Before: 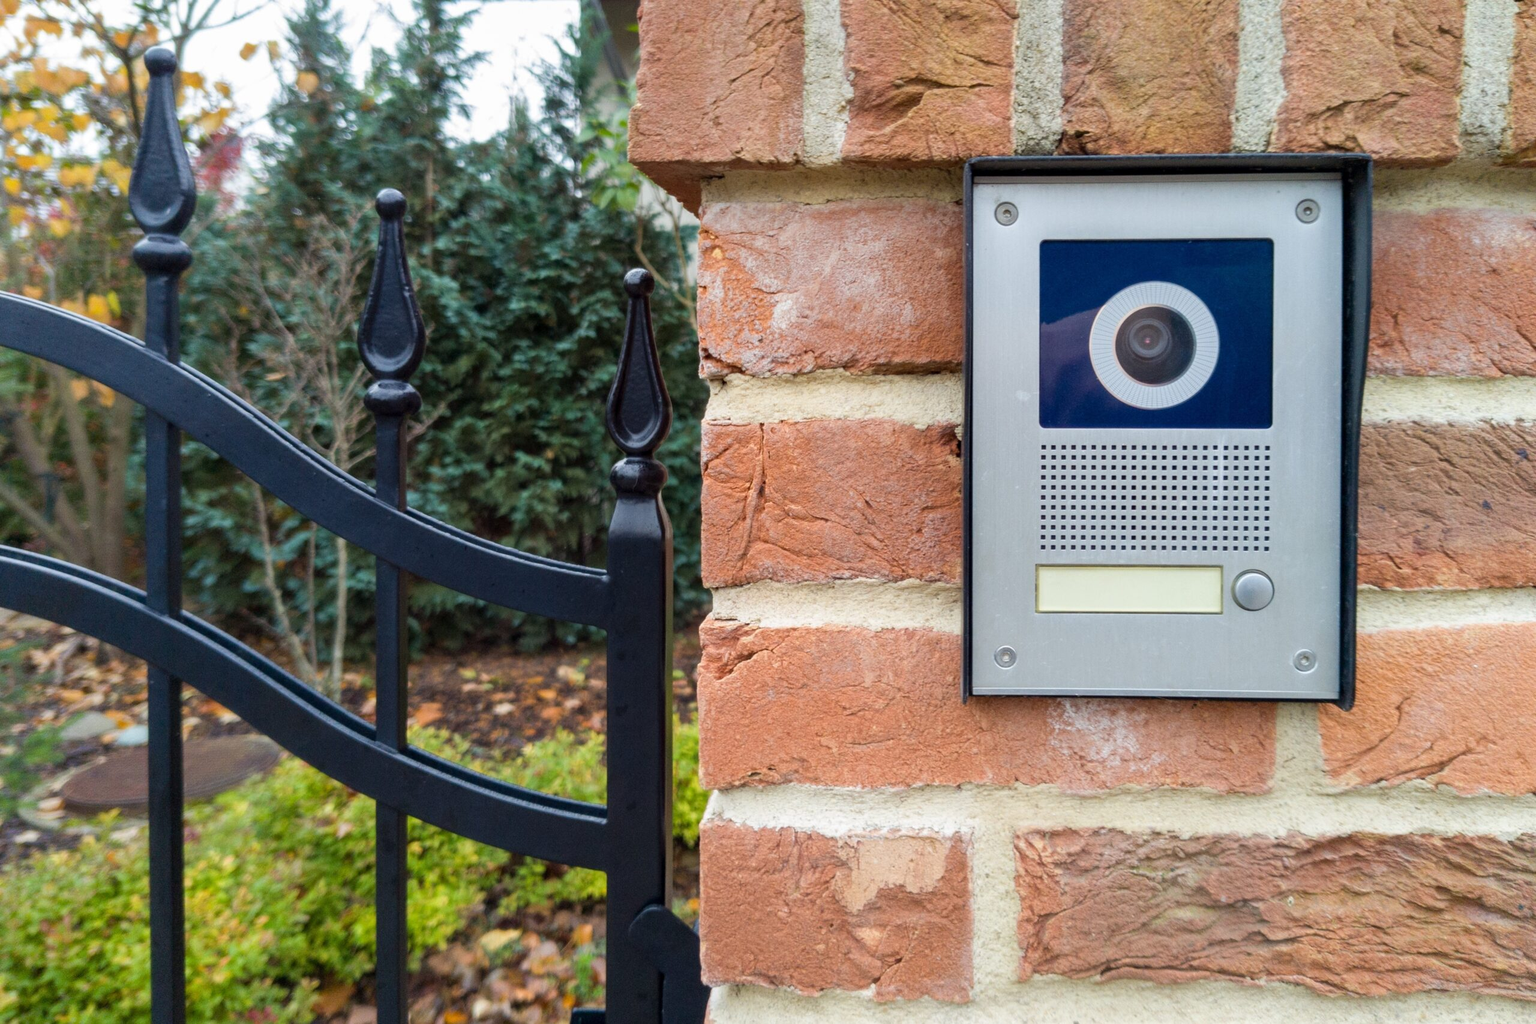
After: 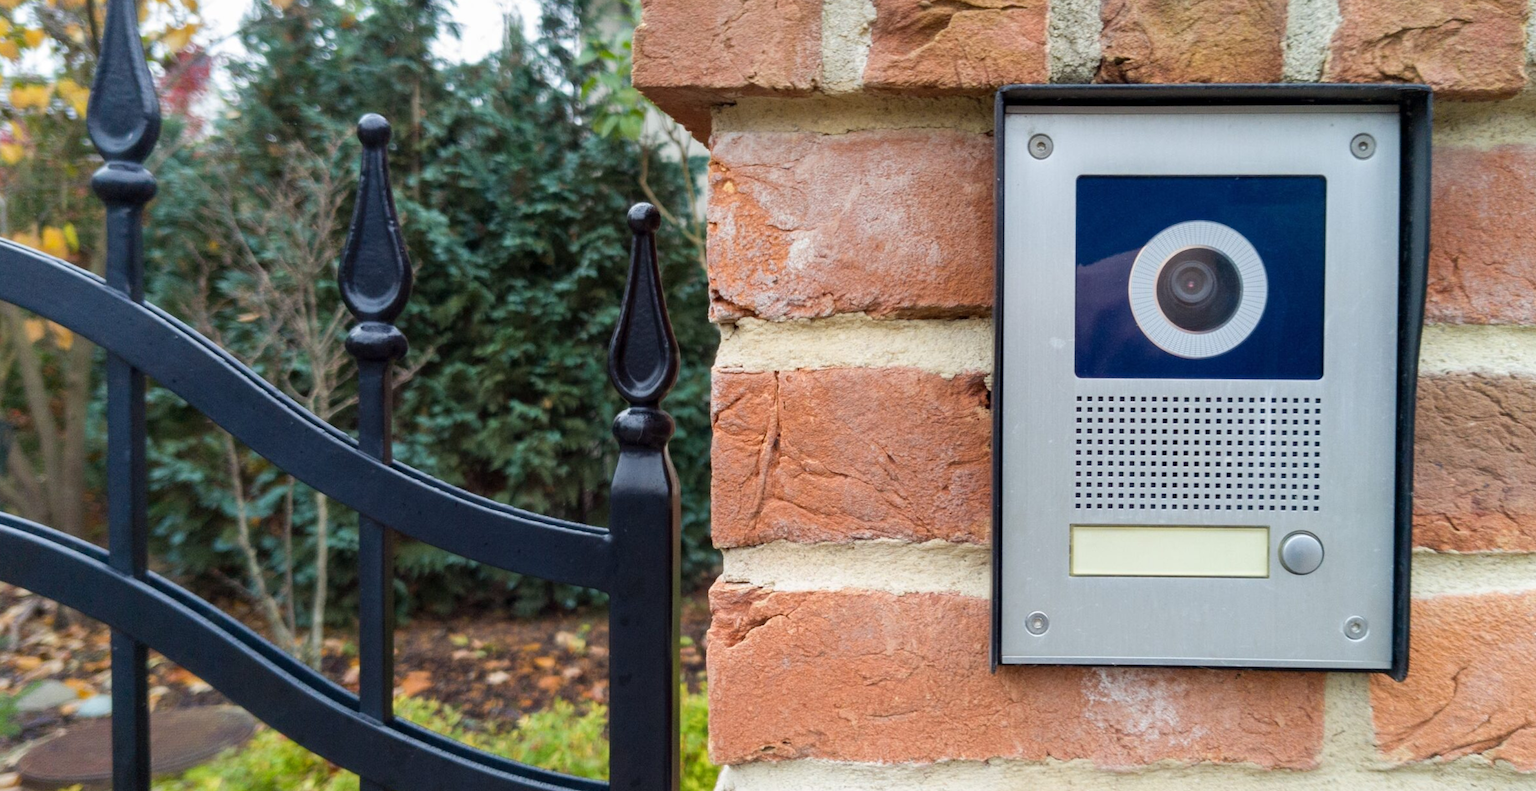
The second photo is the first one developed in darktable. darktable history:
crop: left 2.737%, top 7.287%, right 3.421%, bottom 20.179%
rotate and perspective: rotation 0.174°, lens shift (vertical) 0.013, lens shift (horizontal) 0.019, shear 0.001, automatic cropping original format, crop left 0.007, crop right 0.991, crop top 0.016, crop bottom 0.997
exposure: compensate highlight preservation false
